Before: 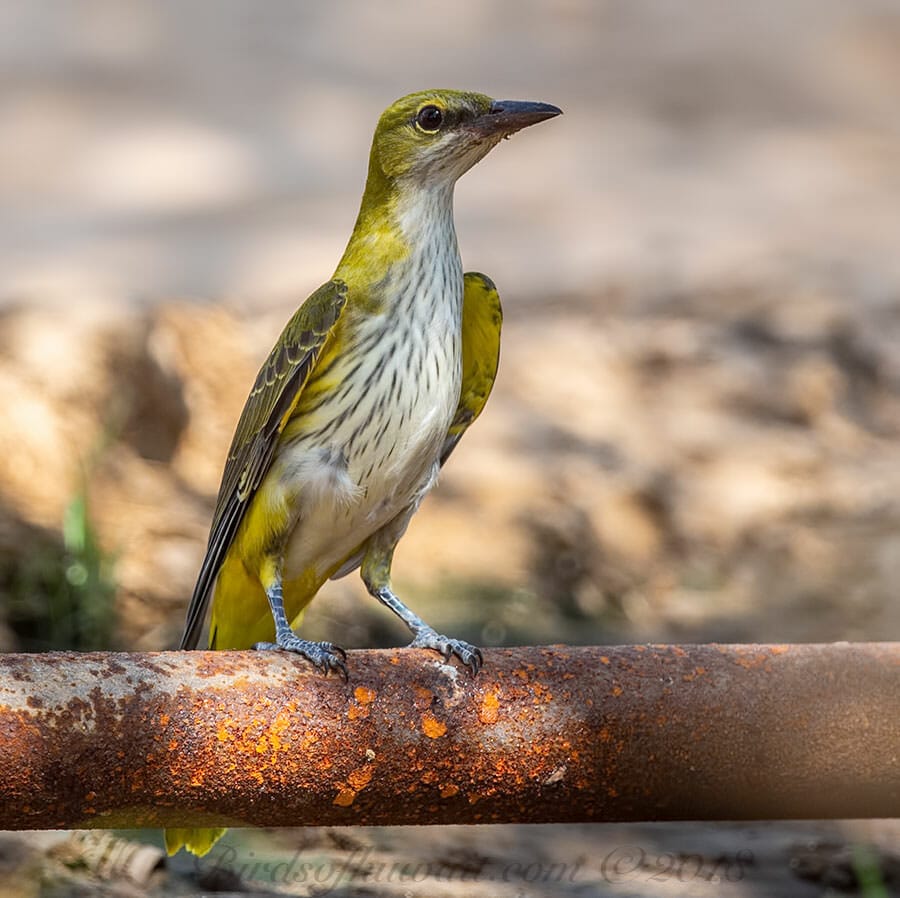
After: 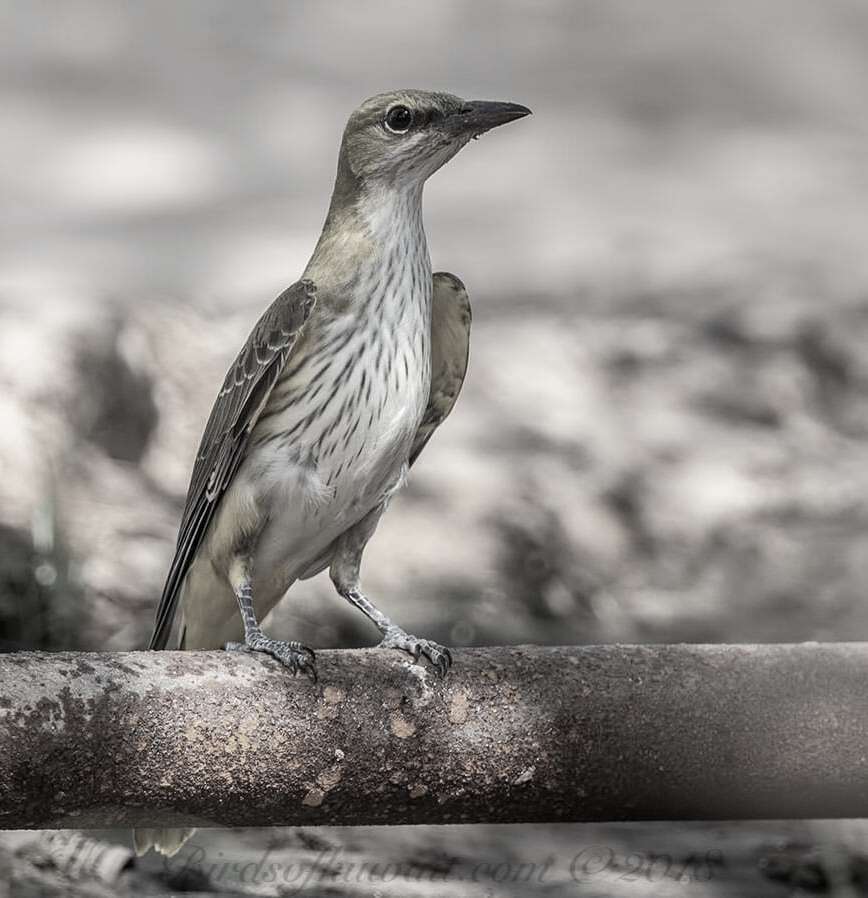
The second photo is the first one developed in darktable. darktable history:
crop and rotate: left 3.505%
color correction: highlights b* 0.034, saturation 0.141
